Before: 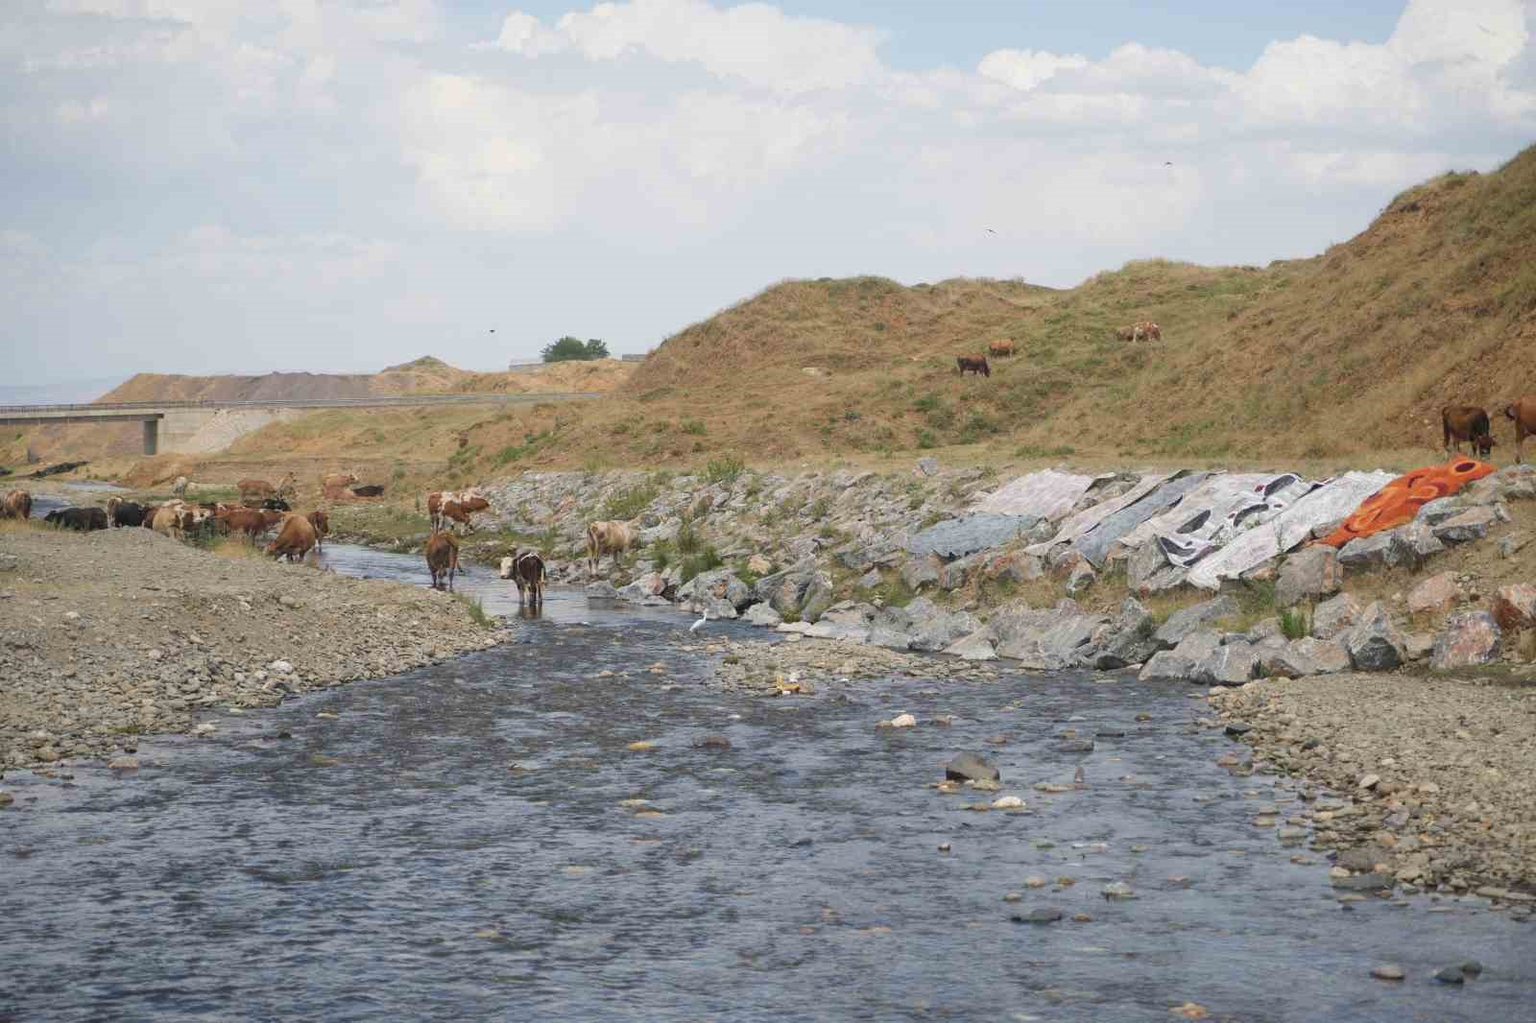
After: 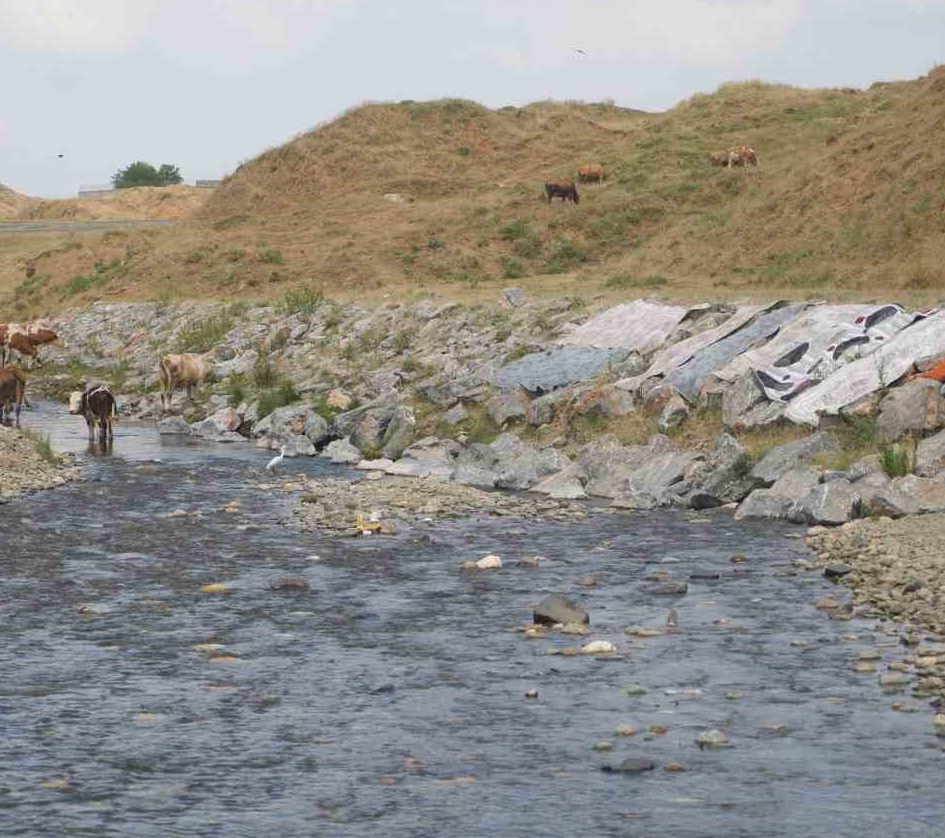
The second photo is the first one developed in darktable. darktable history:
crop and rotate: left 28.256%, top 17.734%, right 12.656%, bottom 3.573%
exposure: compensate highlight preservation false
